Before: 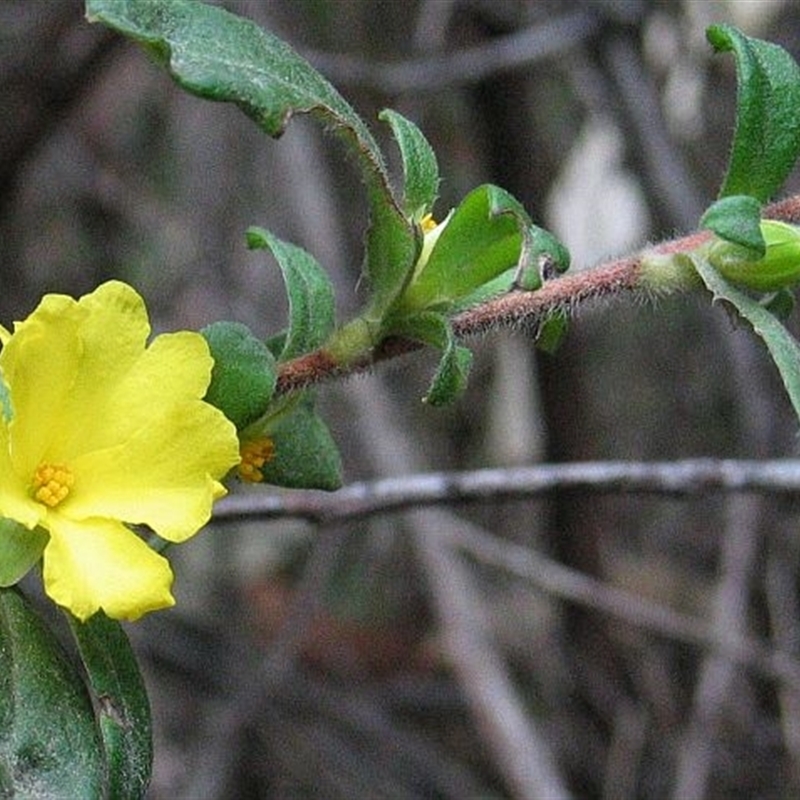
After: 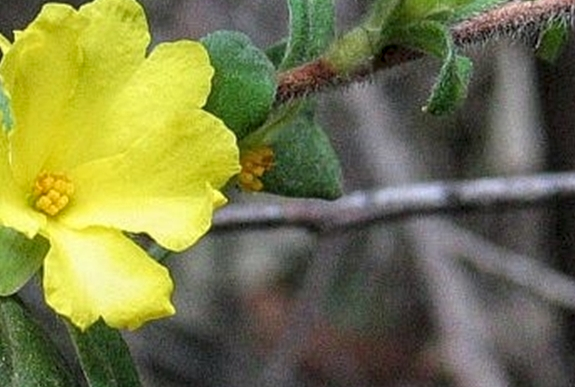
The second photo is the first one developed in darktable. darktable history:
crop: top 36.397%, right 28.099%, bottom 15.183%
local contrast: on, module defaults
